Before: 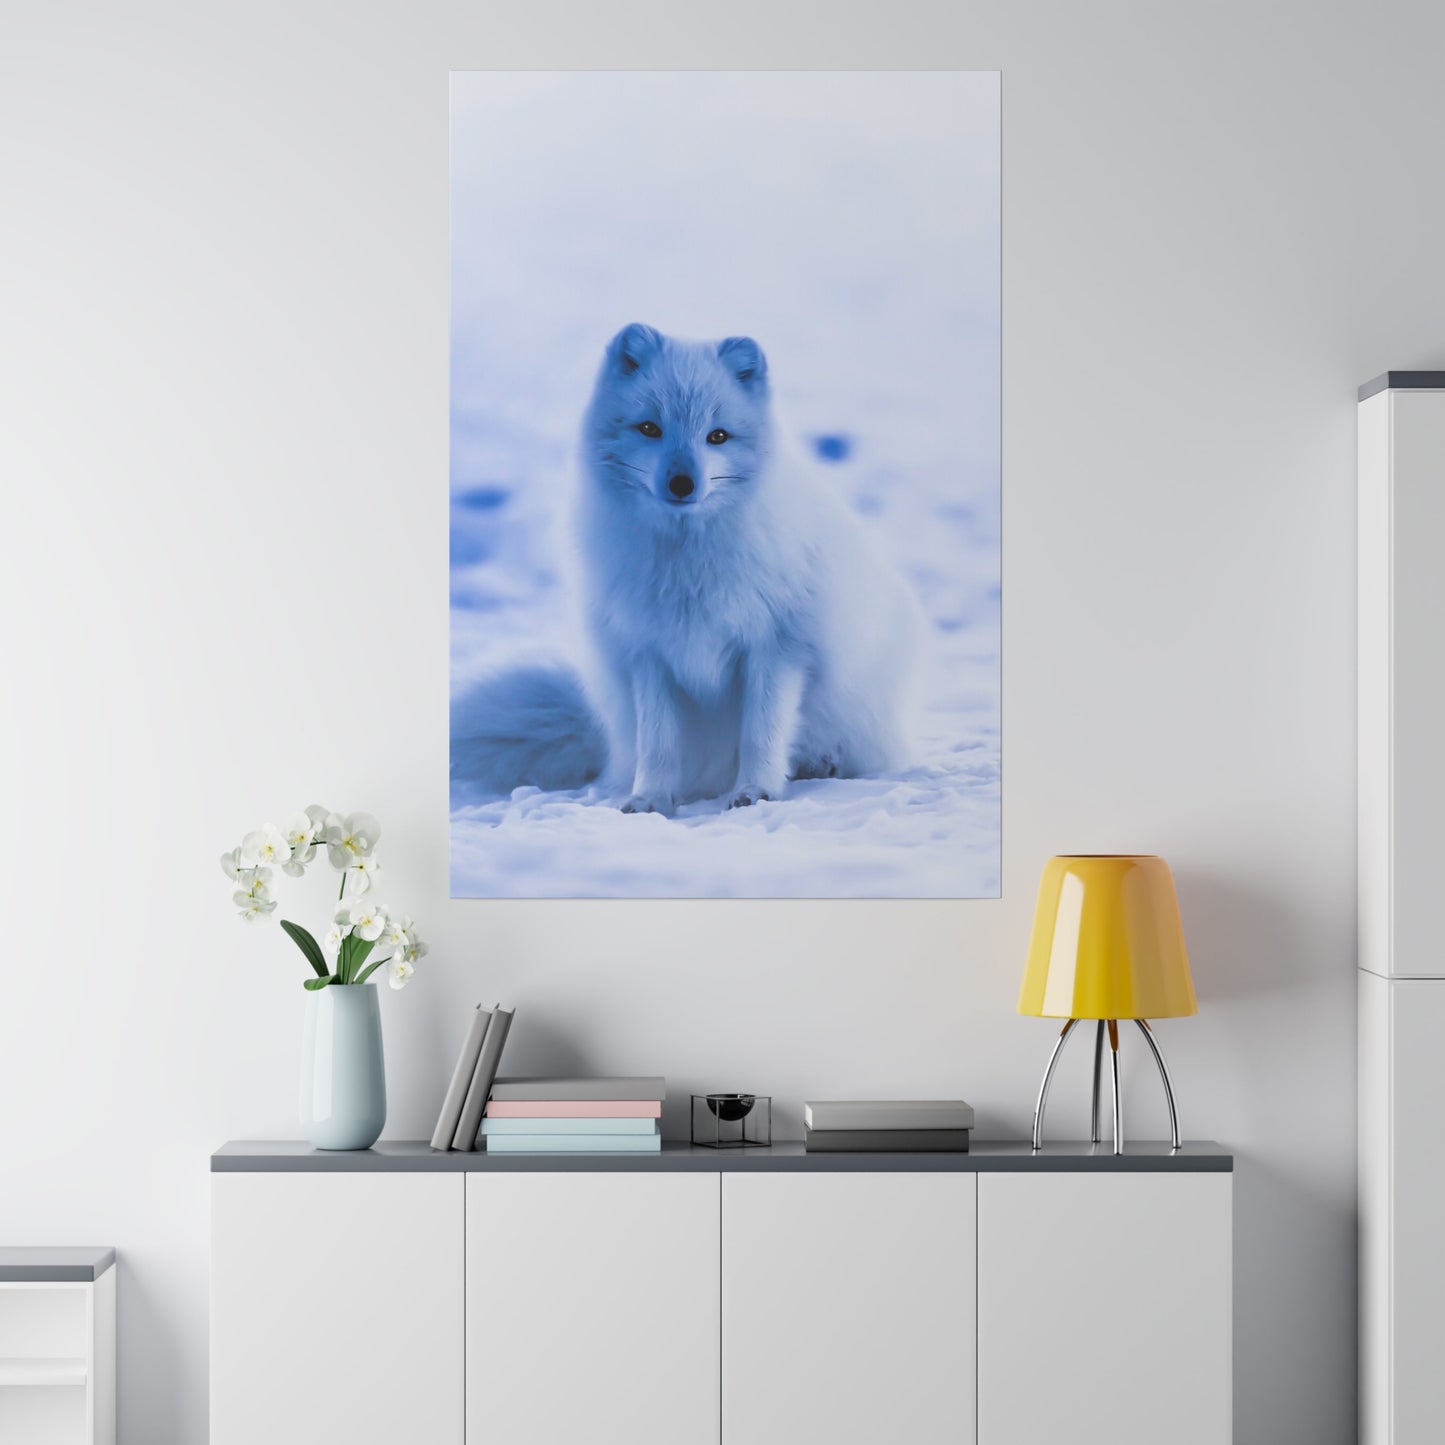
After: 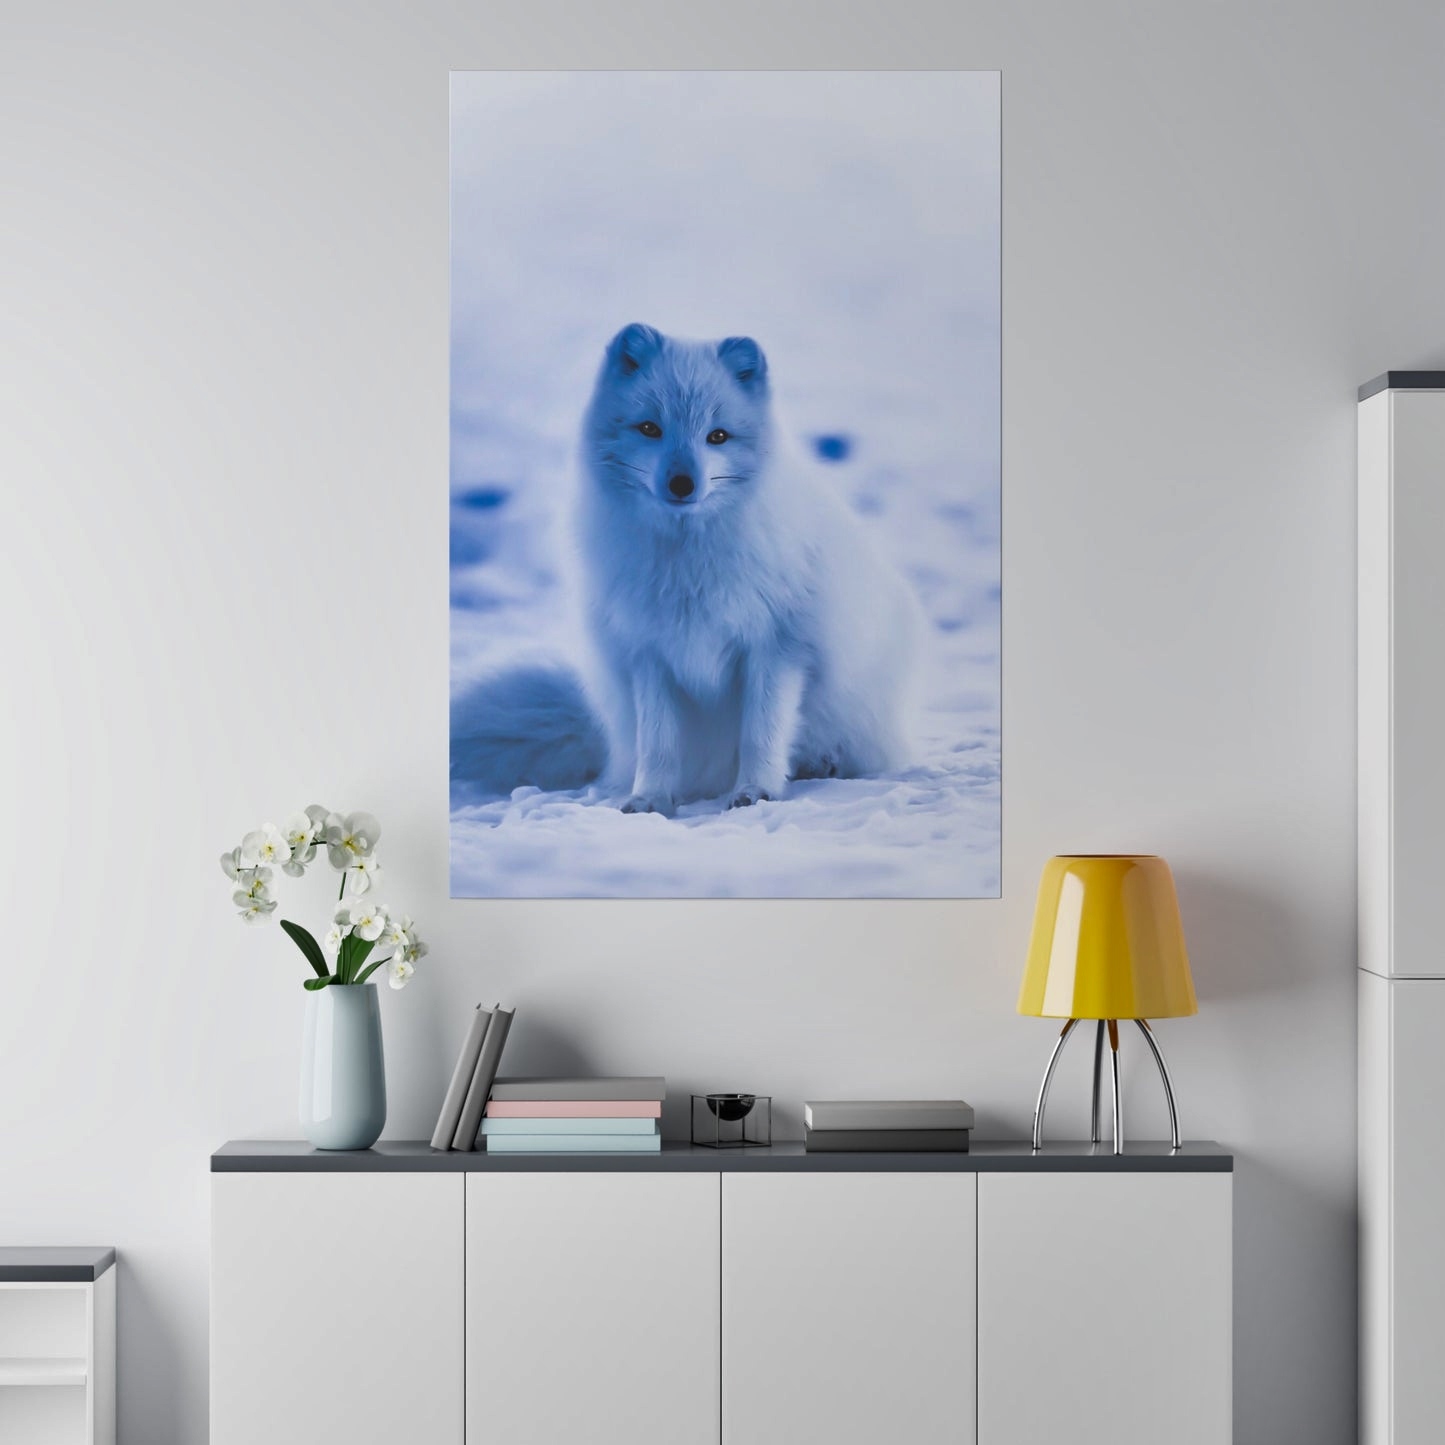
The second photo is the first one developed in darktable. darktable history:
shadows and highlights: shadows 25.6, highlights -48.29, soften with gaussian
